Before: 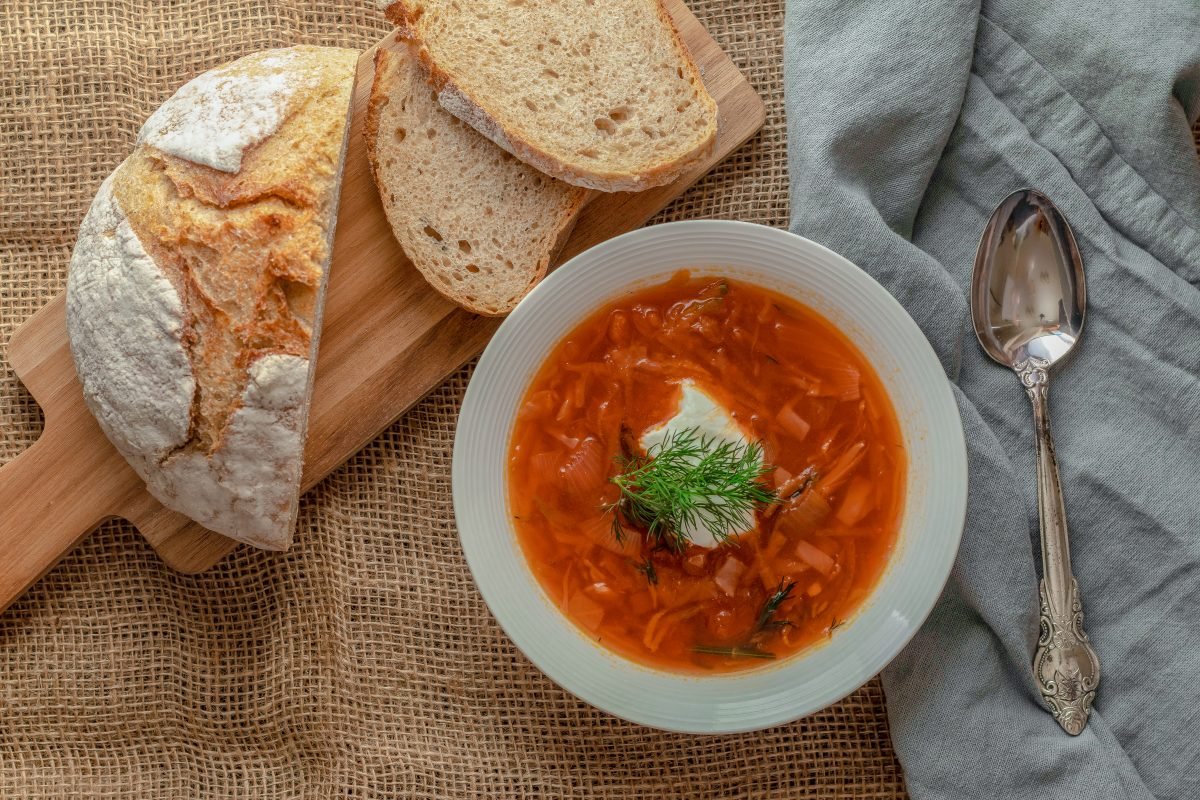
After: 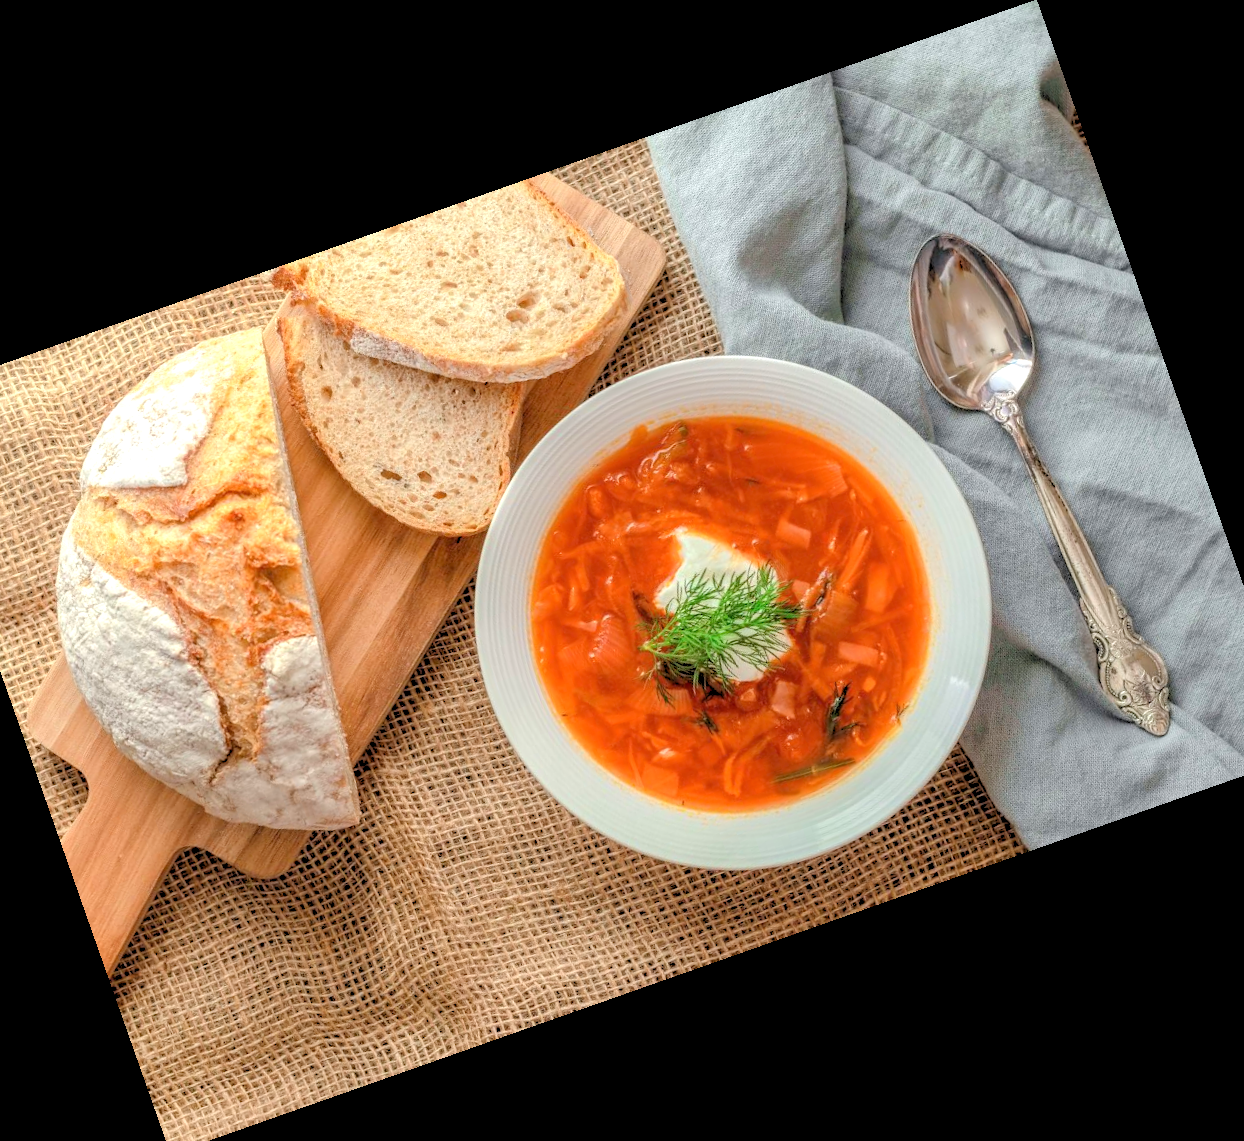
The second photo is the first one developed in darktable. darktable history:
exposure: black level correction 0, exposure 1.015 EV, compensate exposure bias true, compensate highlight preservation false
rgb levels: preserve colors sum RGB, levels [[0.038, 0.433, 0.934], [0, 0.5, 1], [0, 0.5, 1]]
crop and rotate: angle 19.43°, left 6.812%, right 4.125%, bottom 1.087%
